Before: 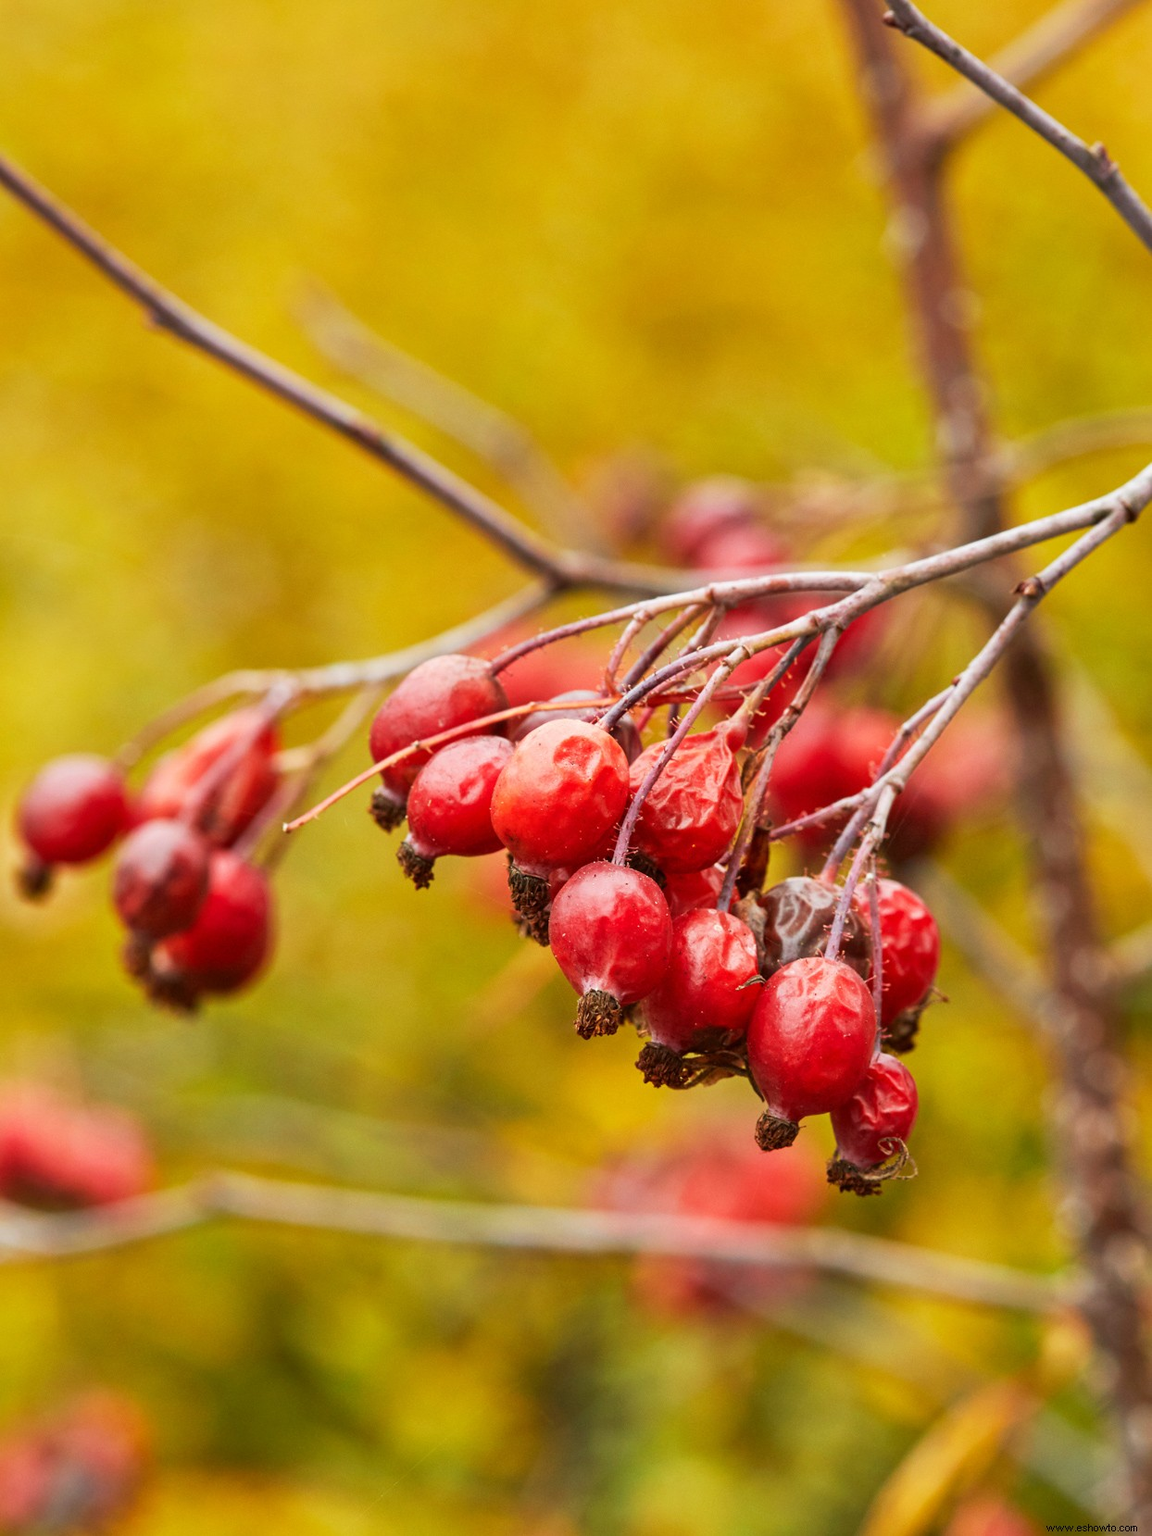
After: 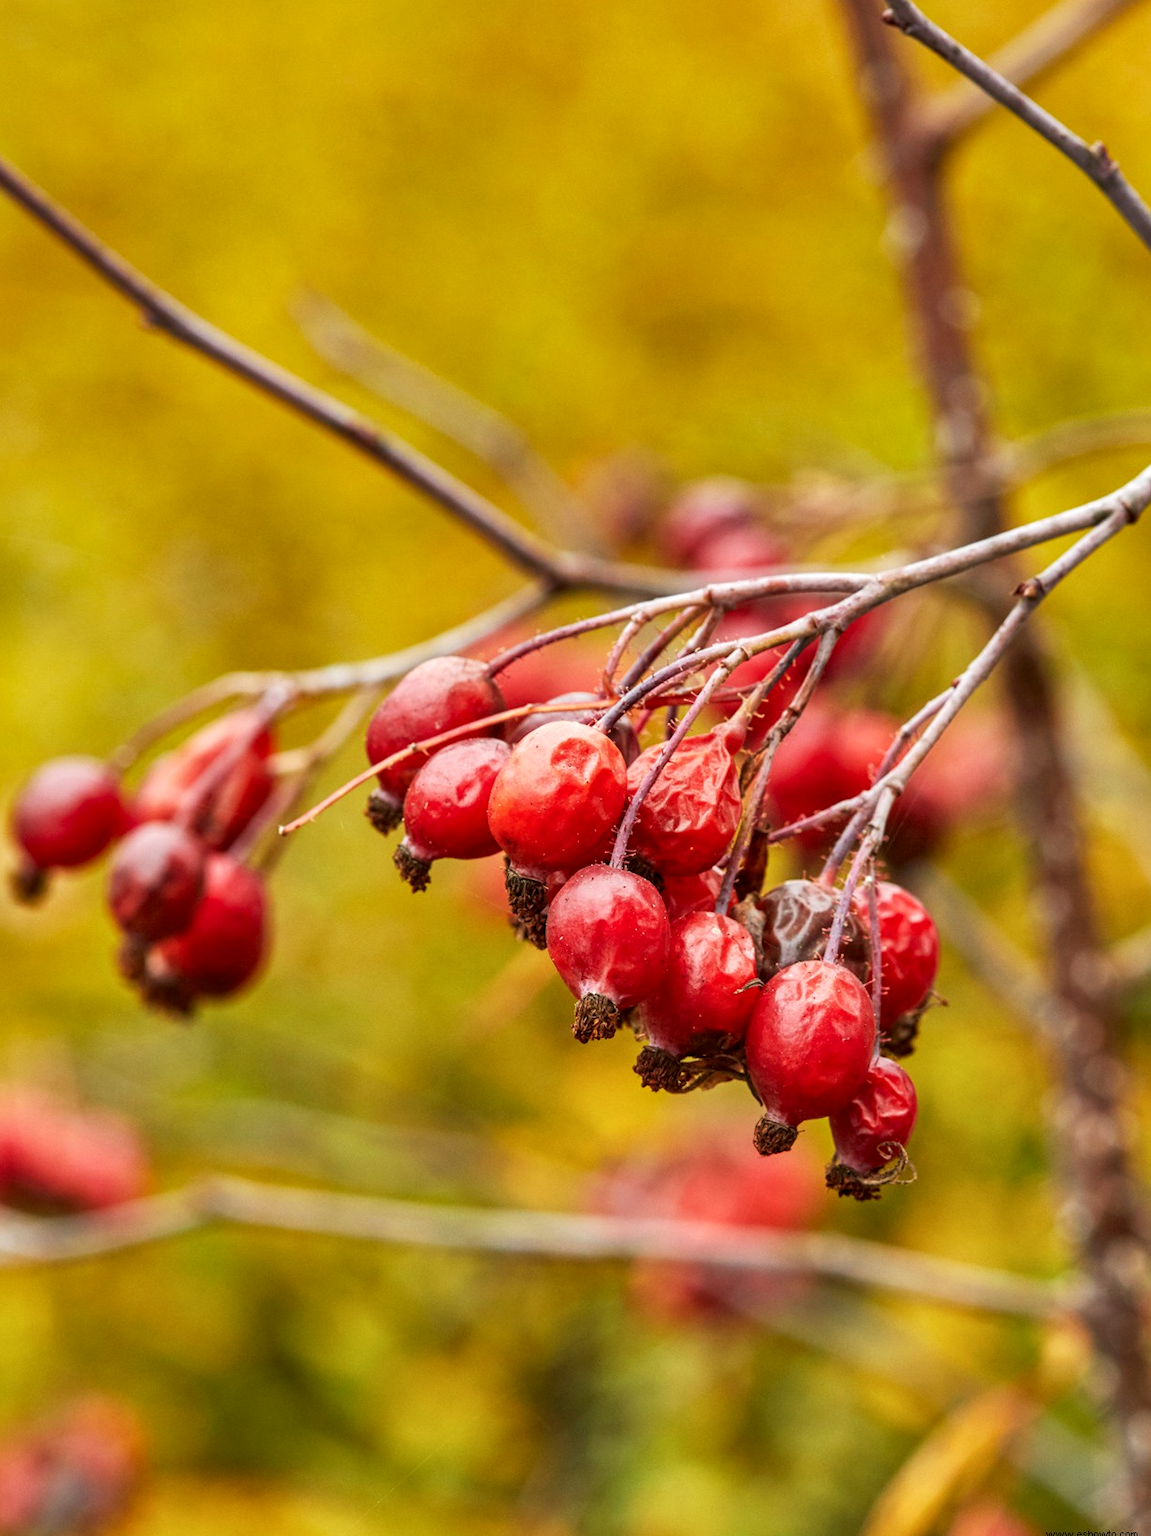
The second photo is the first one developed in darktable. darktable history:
local contrast: on, module defaults
shadows and highlights: white point adjustment 0.83, soften with gaussian
crop and rotate: left 0.556%, top 0.153%, bottom 0.382%
